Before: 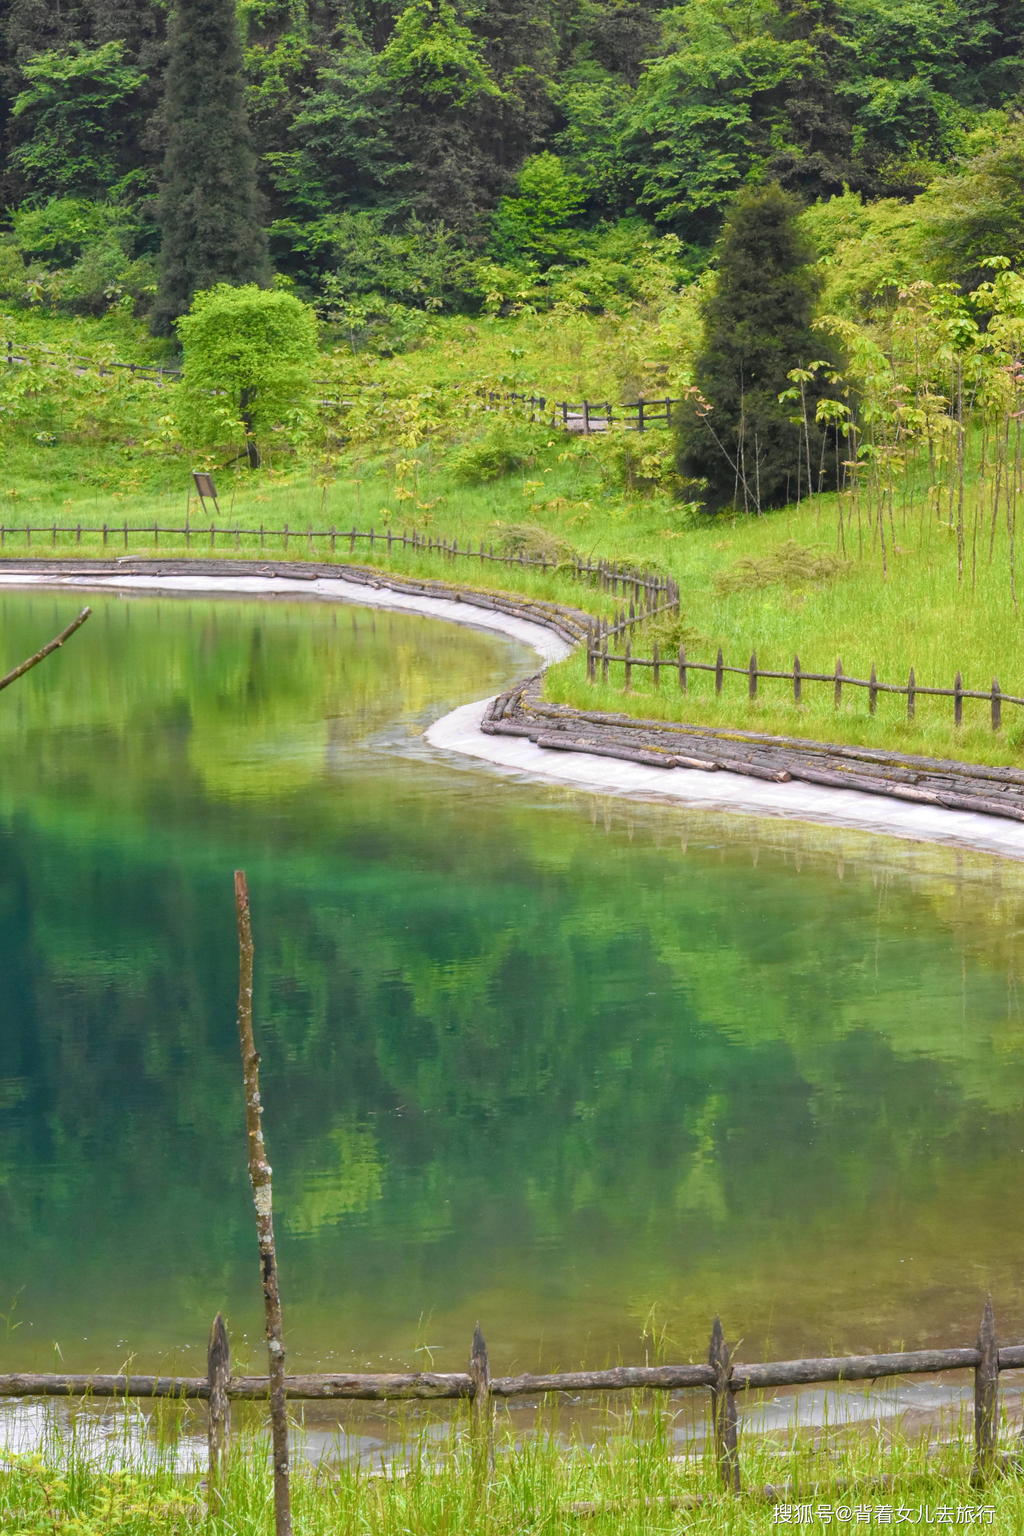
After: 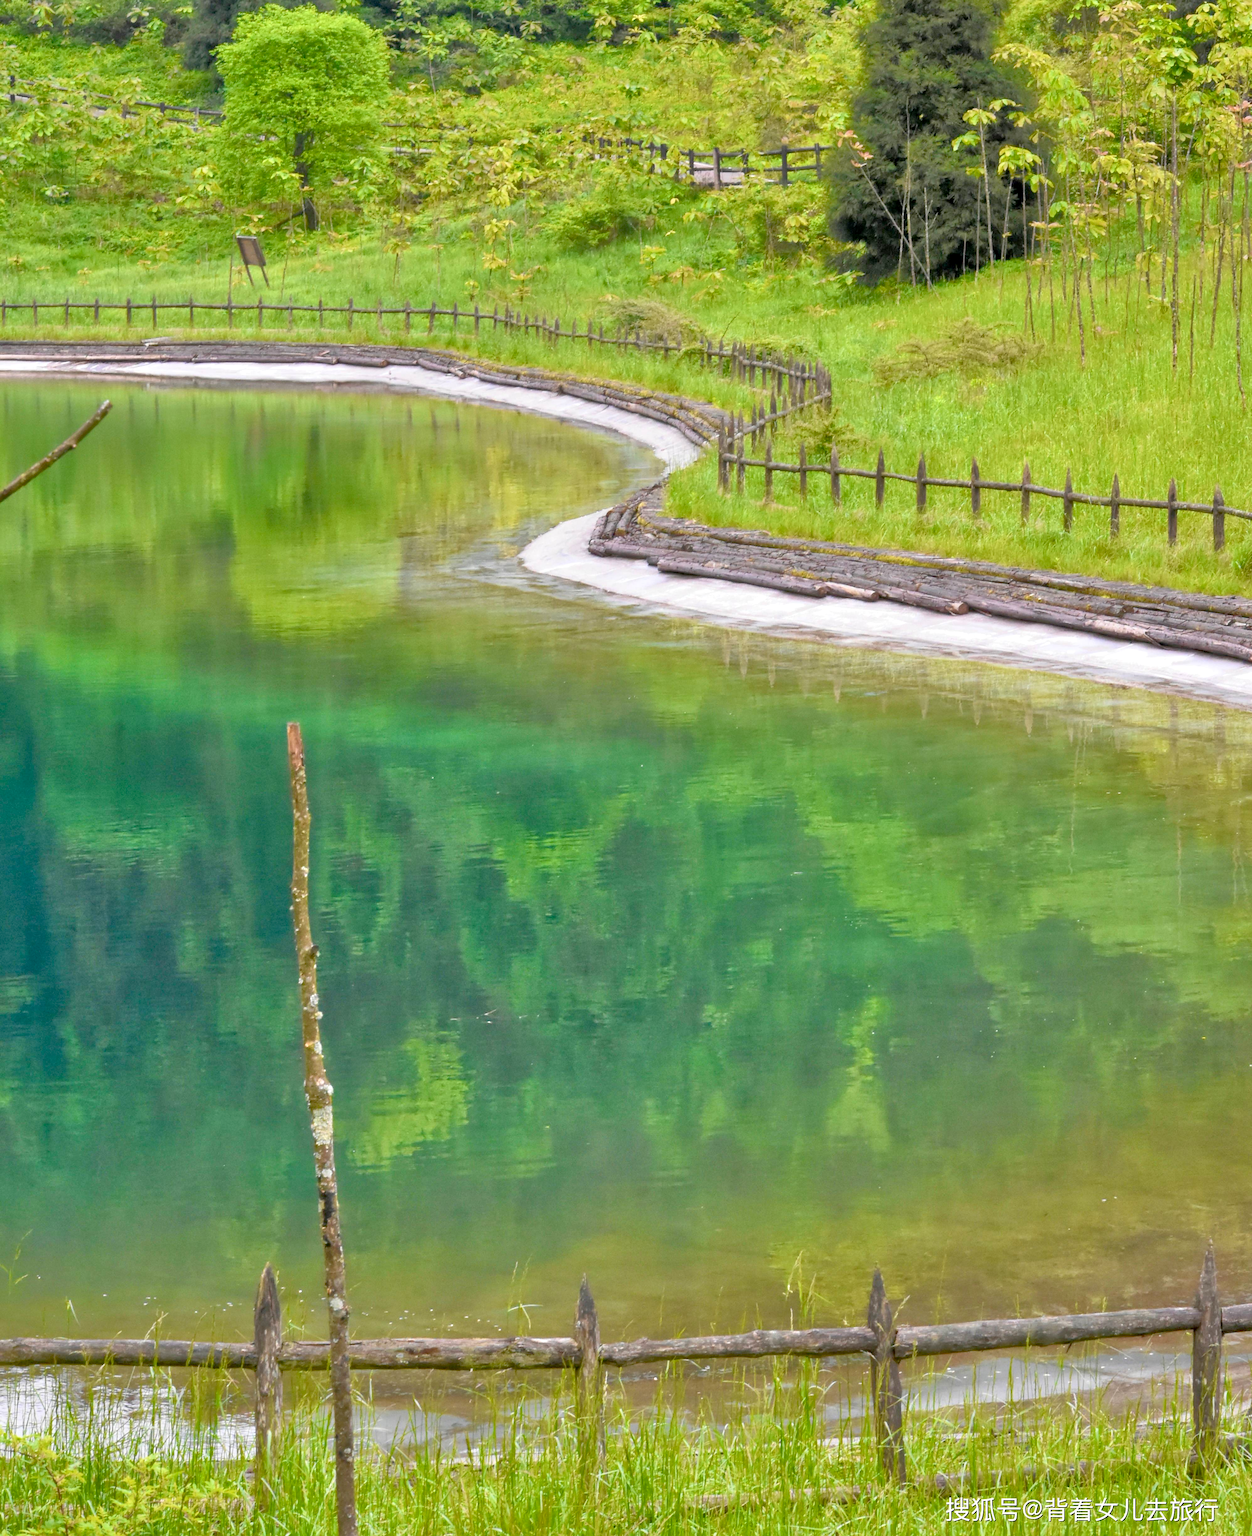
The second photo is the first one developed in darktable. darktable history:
tone equalizer: -7 EV 0.143 EV, -6 EV 0.57 EV, -5 EV 1.13 EV, -4 EV 1.3 EV, -3 EV 1.18 EV, -2 EV 0.6 EV, -1 EV 0.155 EV
crop and rotate: top 18.245%
shadows and highlights: shadows 36.52, highlights -27.87, soften with gaussian
exposure: black level correction 0.01, exposure 0.016 EV, compensate highlight preservation false
